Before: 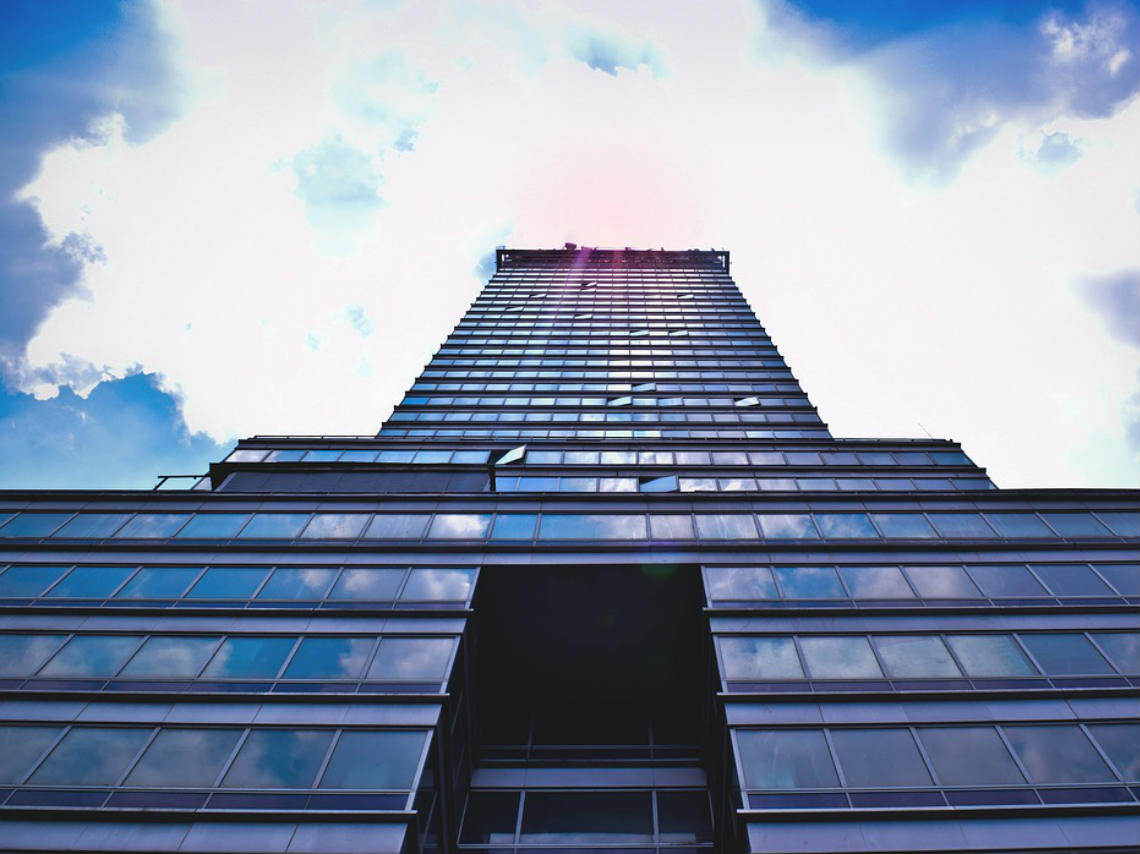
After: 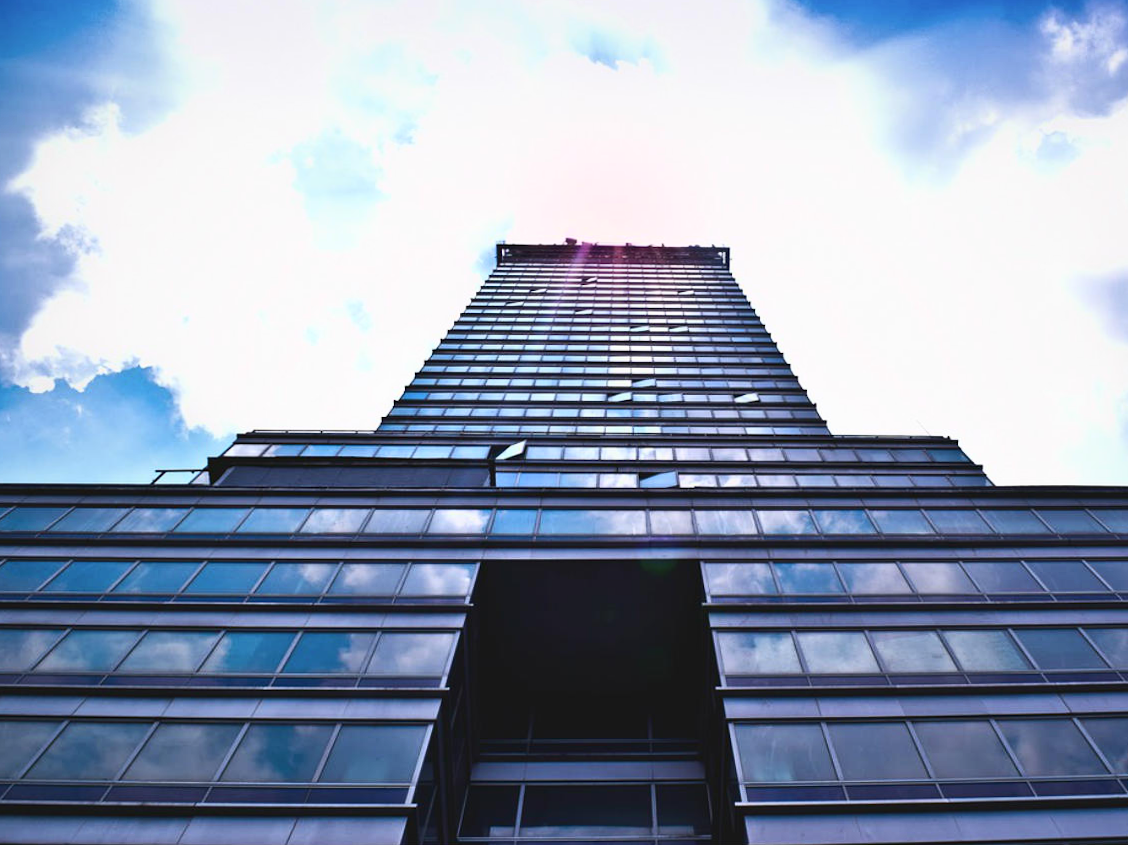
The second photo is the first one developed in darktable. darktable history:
rotate and perspective: rotation 0.174°, lens shift (vertical) 0.013, lens shift (horizontal) 0.019, shear 0.001, automatic cropping original format, crop left 0.007, crop right 0.991, crop top 0.016, crop bottom 0.997
contrast brightness saturation: contrast 0.24, brightness 0.09
